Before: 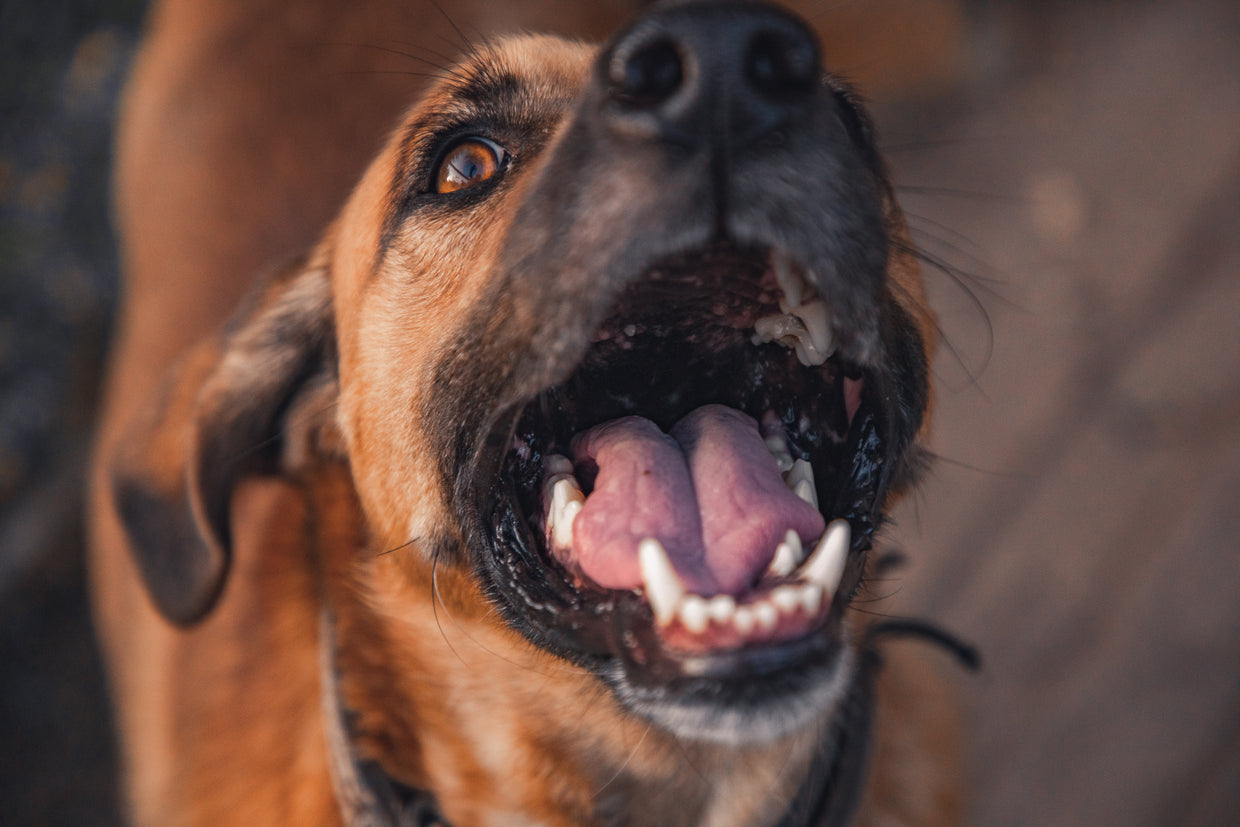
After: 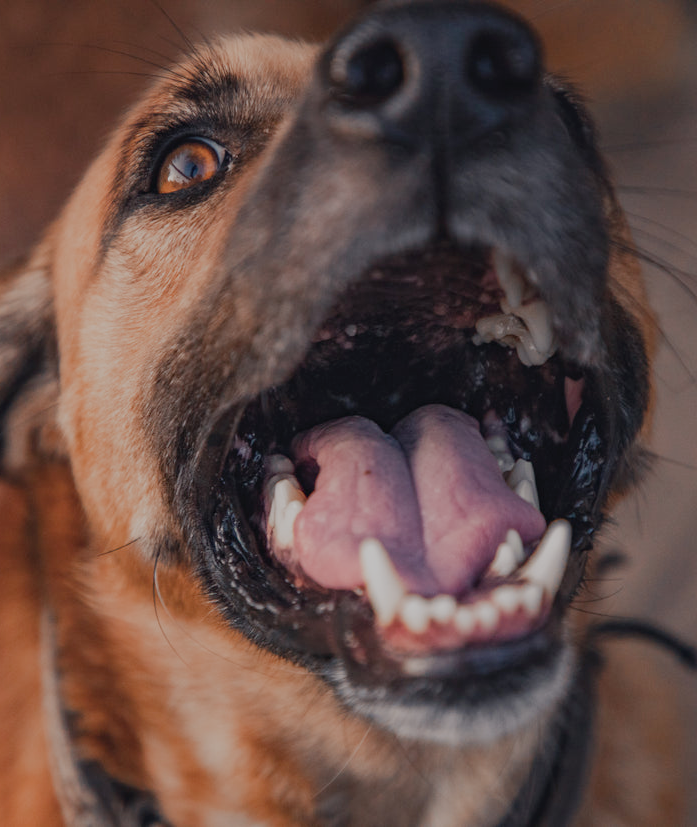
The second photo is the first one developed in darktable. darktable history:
crop and rotate: left 22.516%, right 21.234%
sigmoid: contrast 1.05, skew -0.15
